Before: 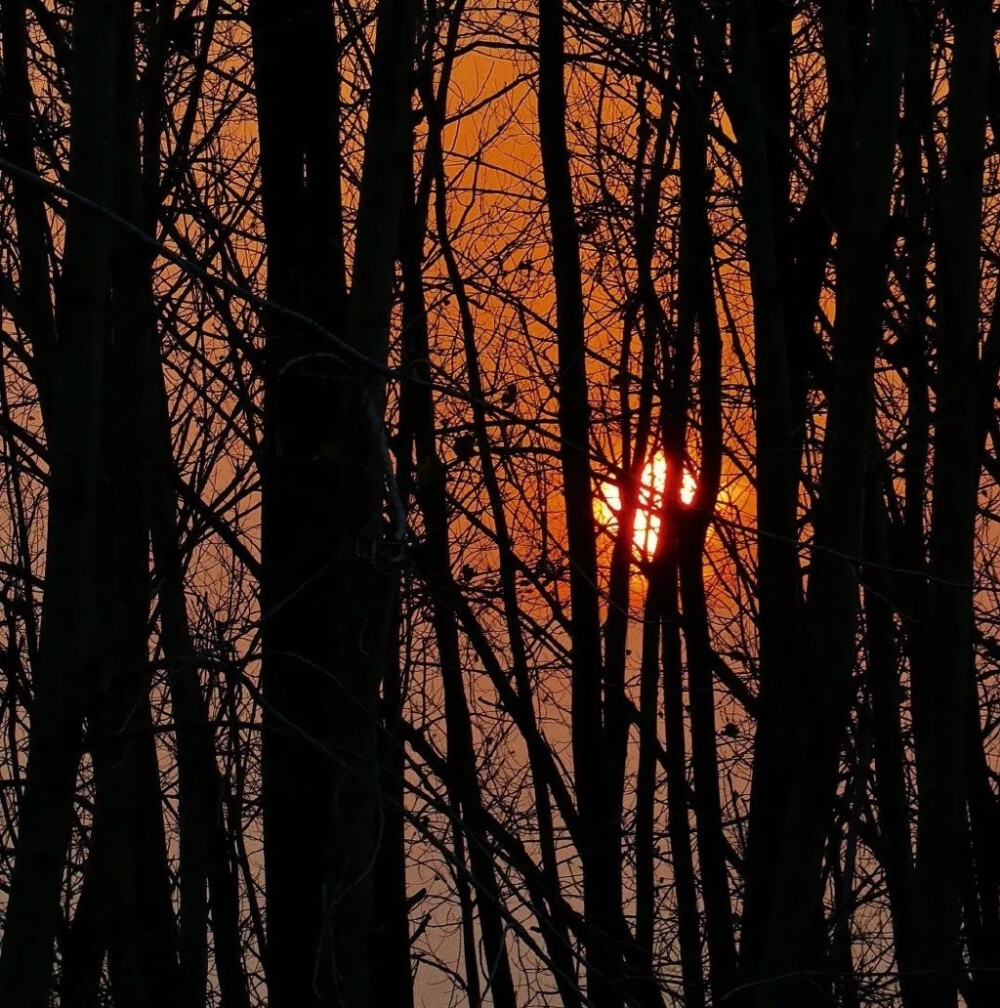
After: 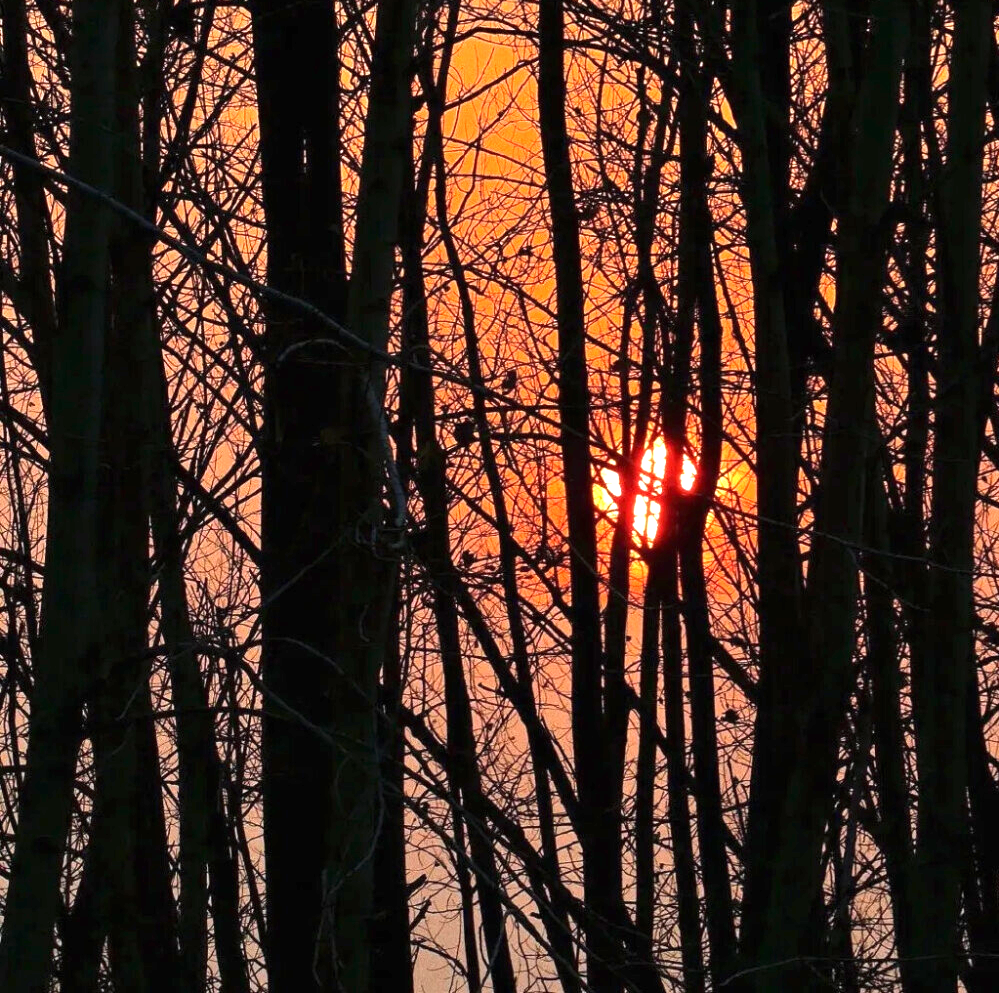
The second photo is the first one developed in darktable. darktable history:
exposure: black level correction 0, exposure 1.383 EV, compensate exposure bias true, compensate highlight preservation false
crop: top 1.444%, right 0.041%
